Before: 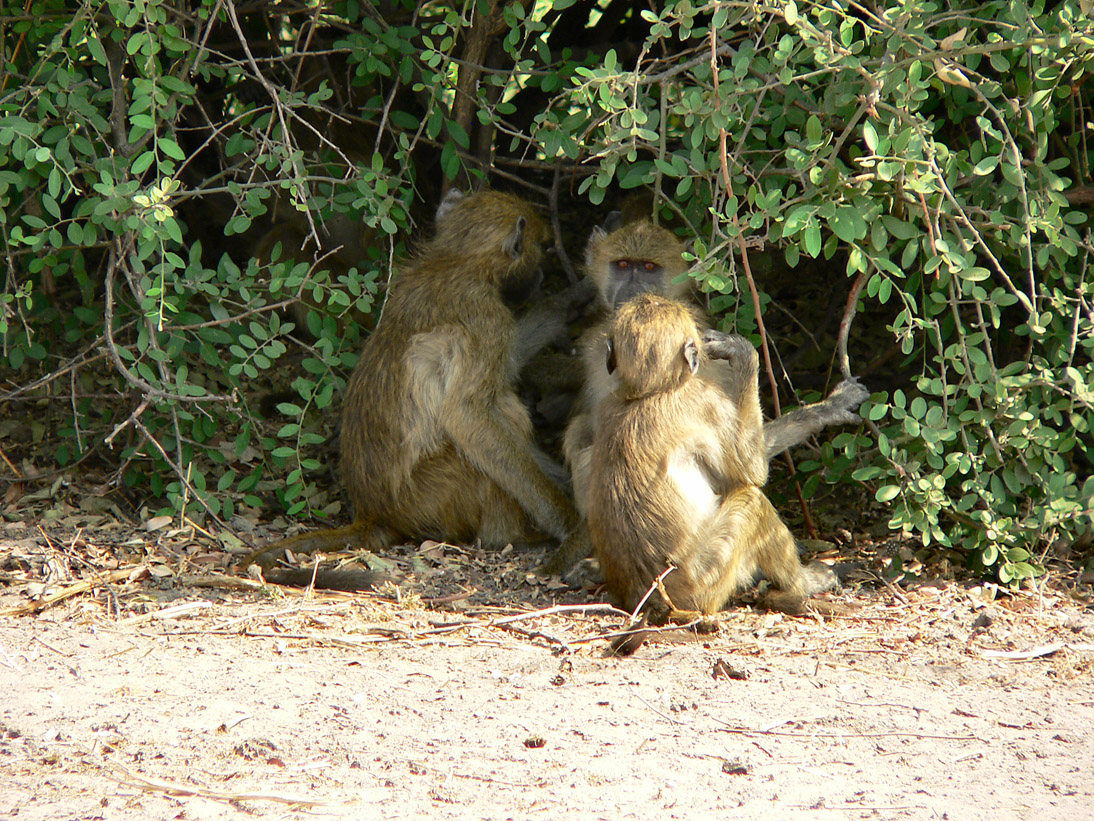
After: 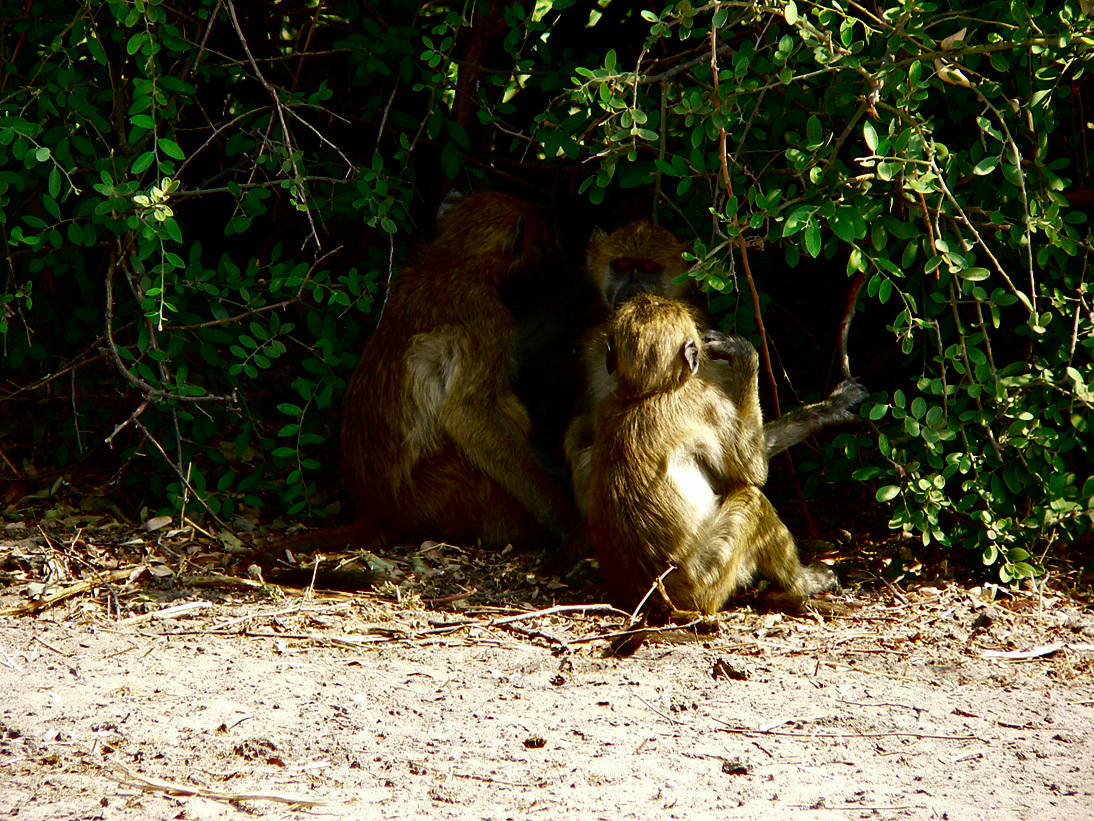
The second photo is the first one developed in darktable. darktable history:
contrast brightness saturation: contrast 0.09, brightness -0.59, saturation 0.17
base curve: curves: ch0 [(0, 0) (0.073, 0.04) (0.157, 0.139) (0.492, 0.492) (0.758, 0.758) (1, 1)], preserve colors none
